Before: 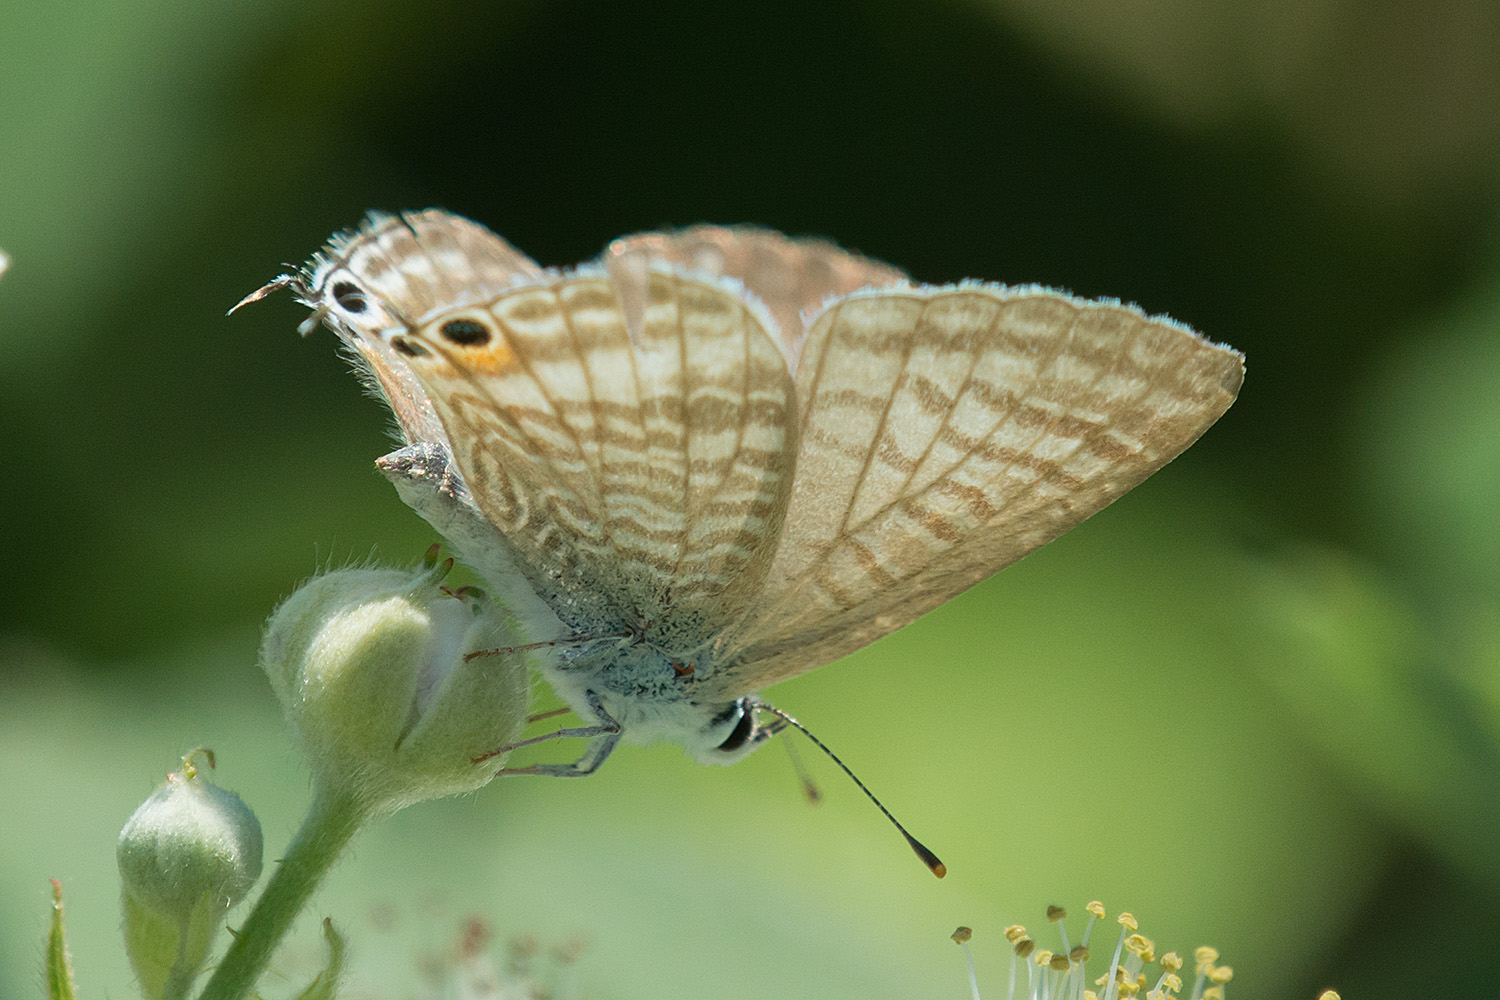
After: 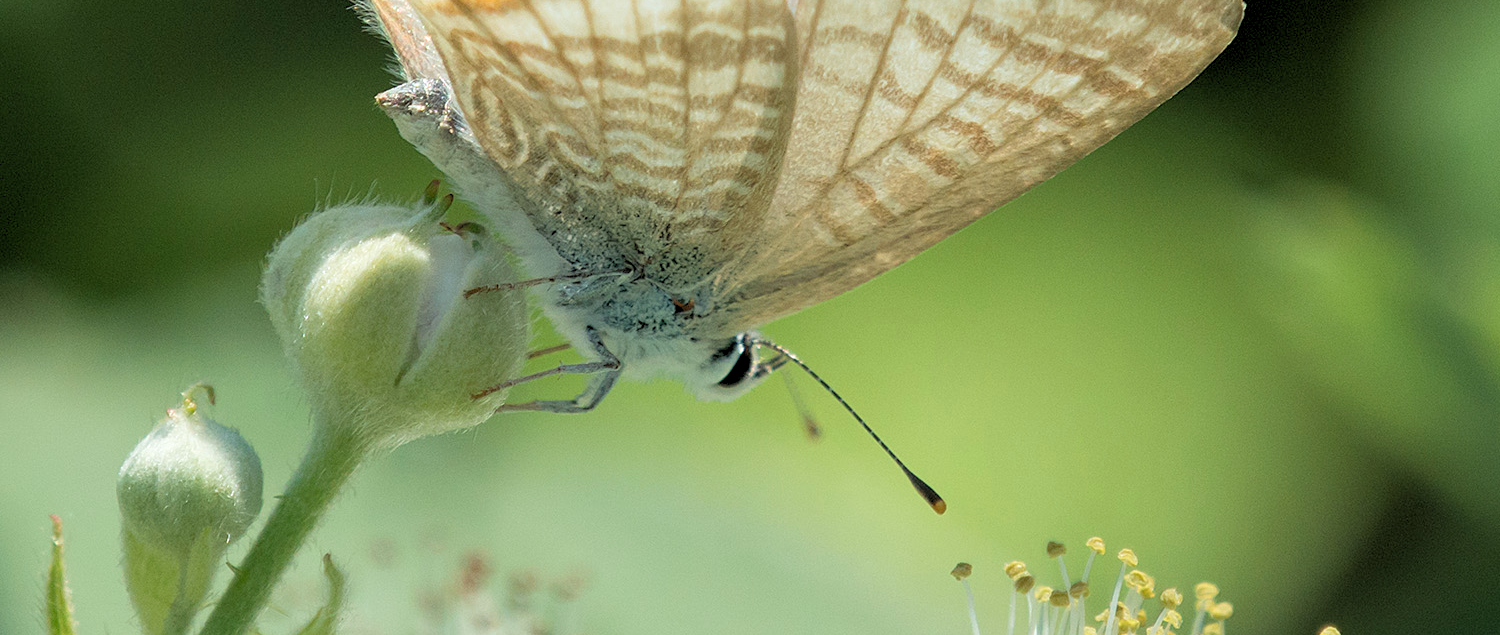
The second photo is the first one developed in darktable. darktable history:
crop and rotate: top 36.435%
rgb levels: levels [[0.013, 0.434, 0.89], [0, 0.5, 1], [0, 0.5, 1]]
